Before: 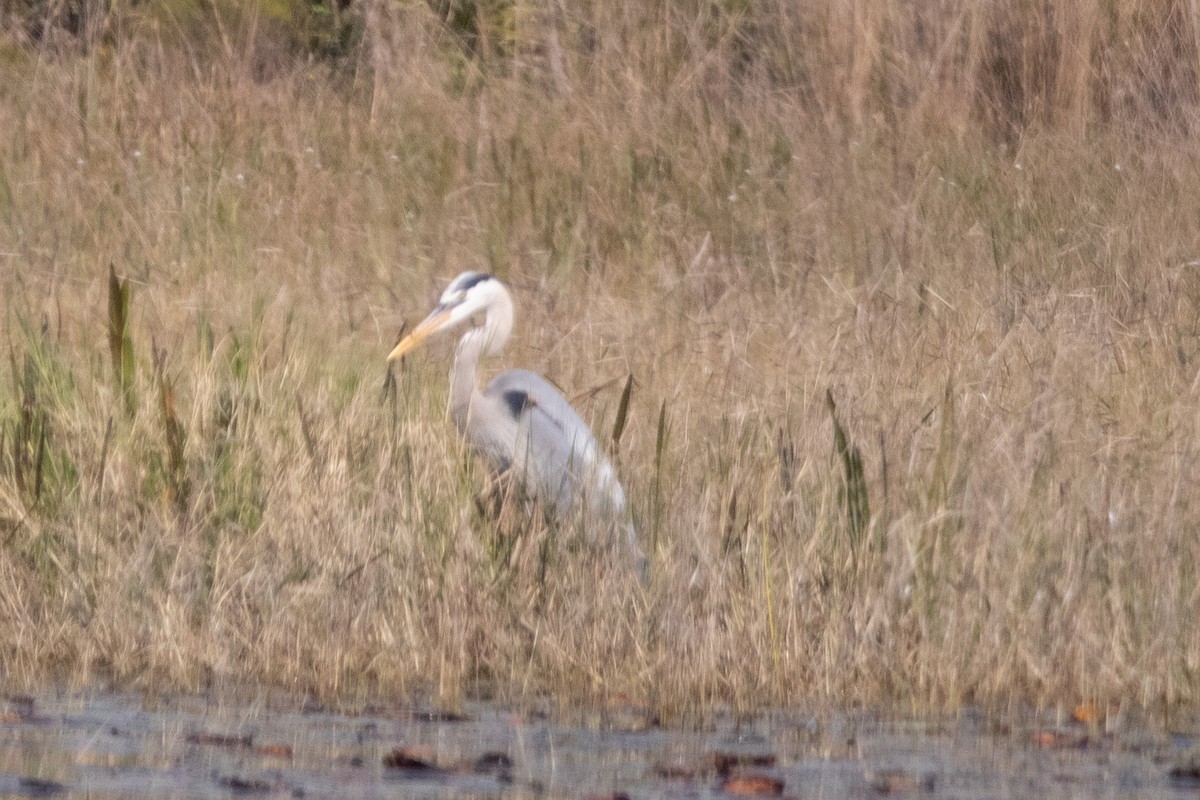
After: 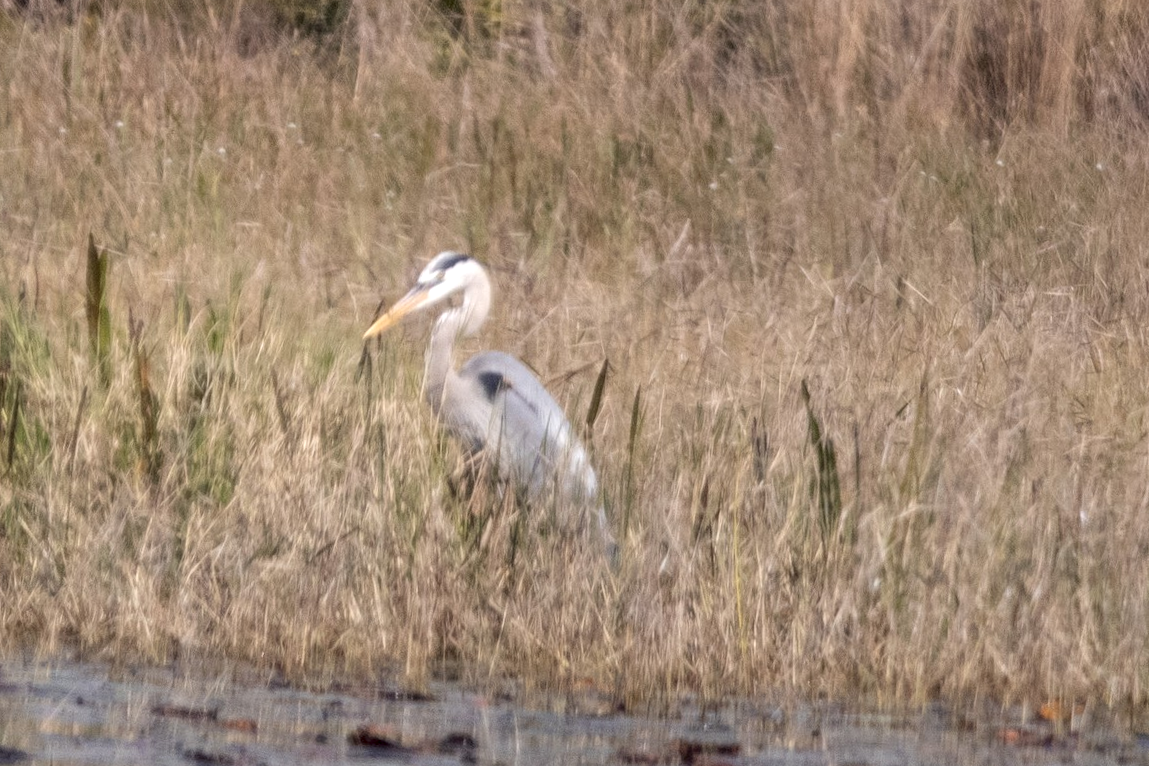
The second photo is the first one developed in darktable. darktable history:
crop and rotate: angle -1.69°
local contrast: detail 130%
